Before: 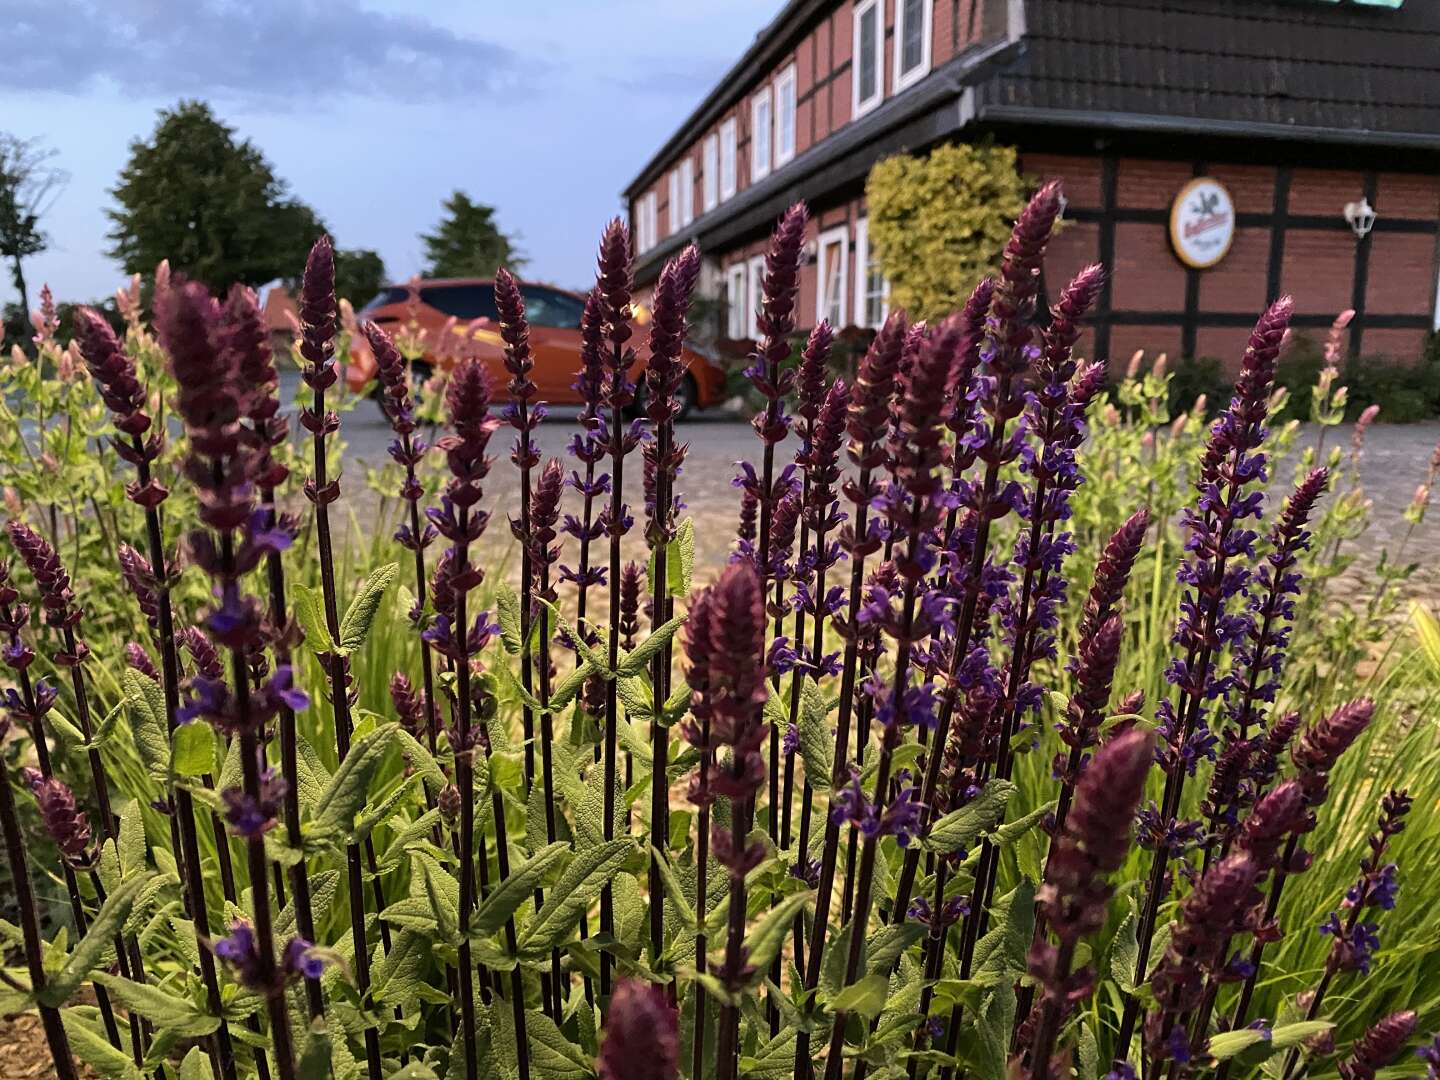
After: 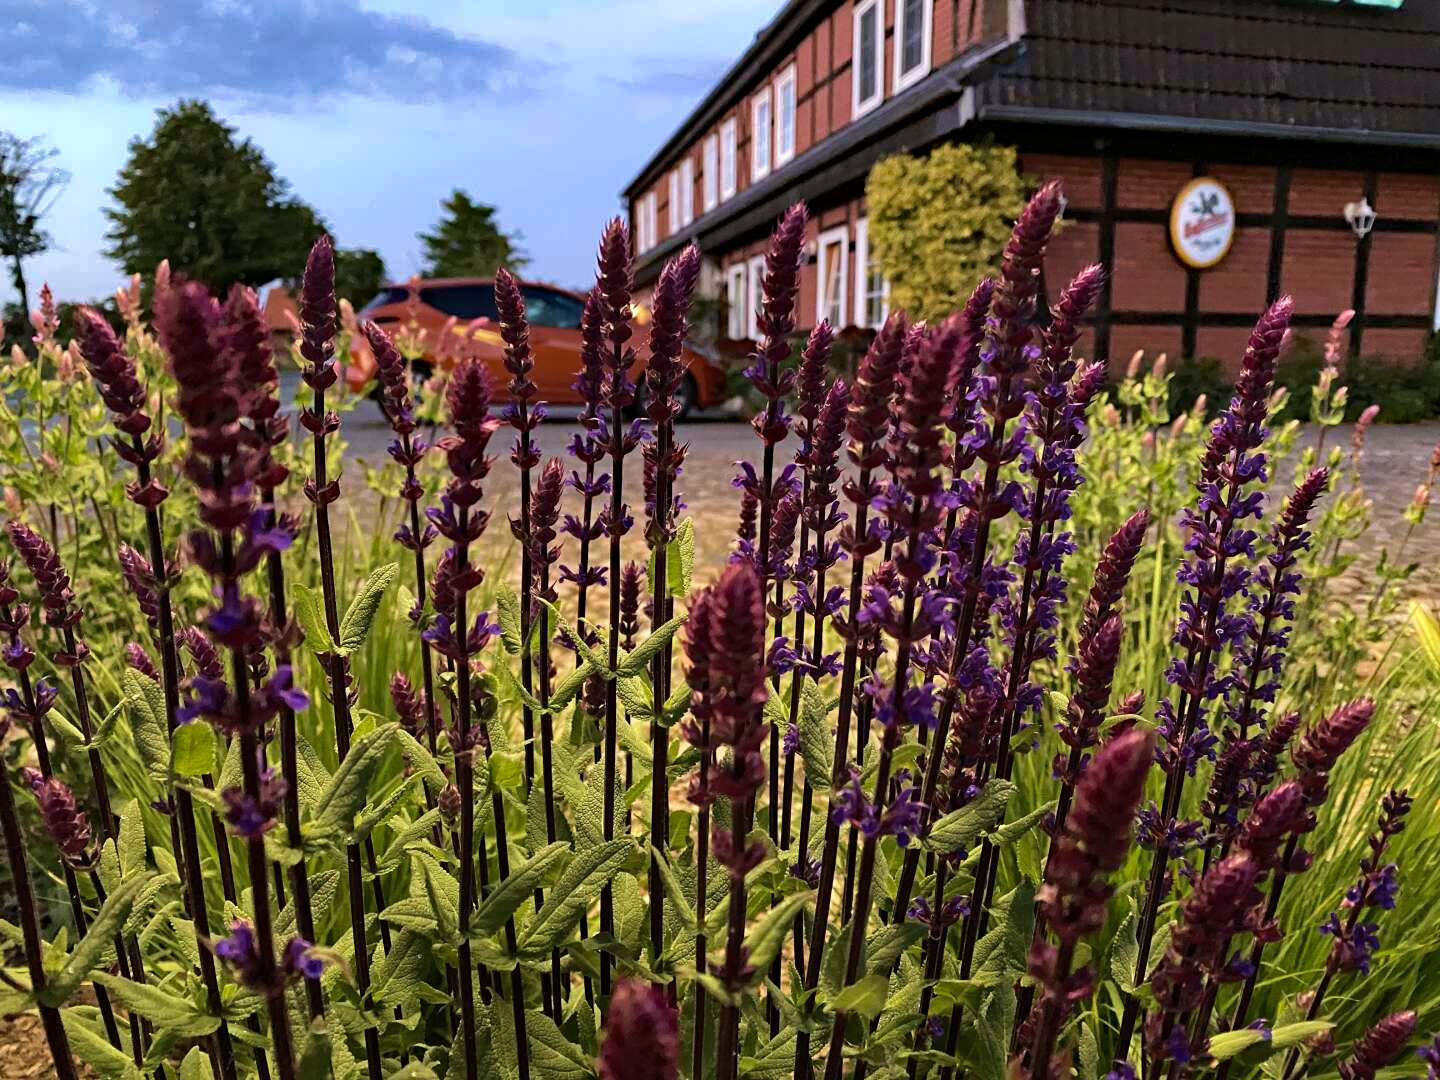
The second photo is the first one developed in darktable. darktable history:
haze removal: strength 0.427, compatibility mode true, adaptive false
velvia: on, module defaults
